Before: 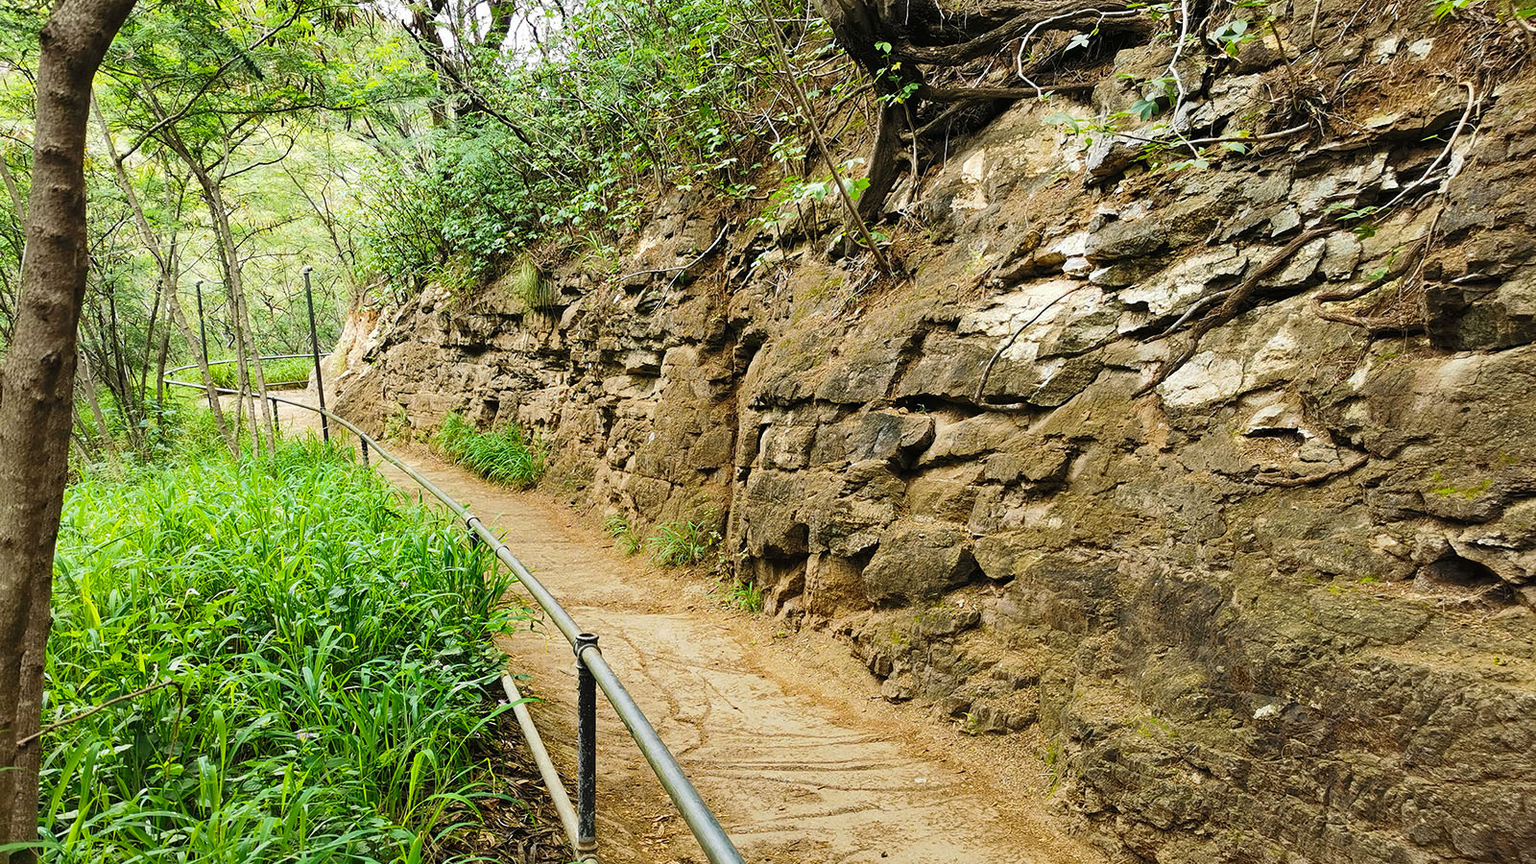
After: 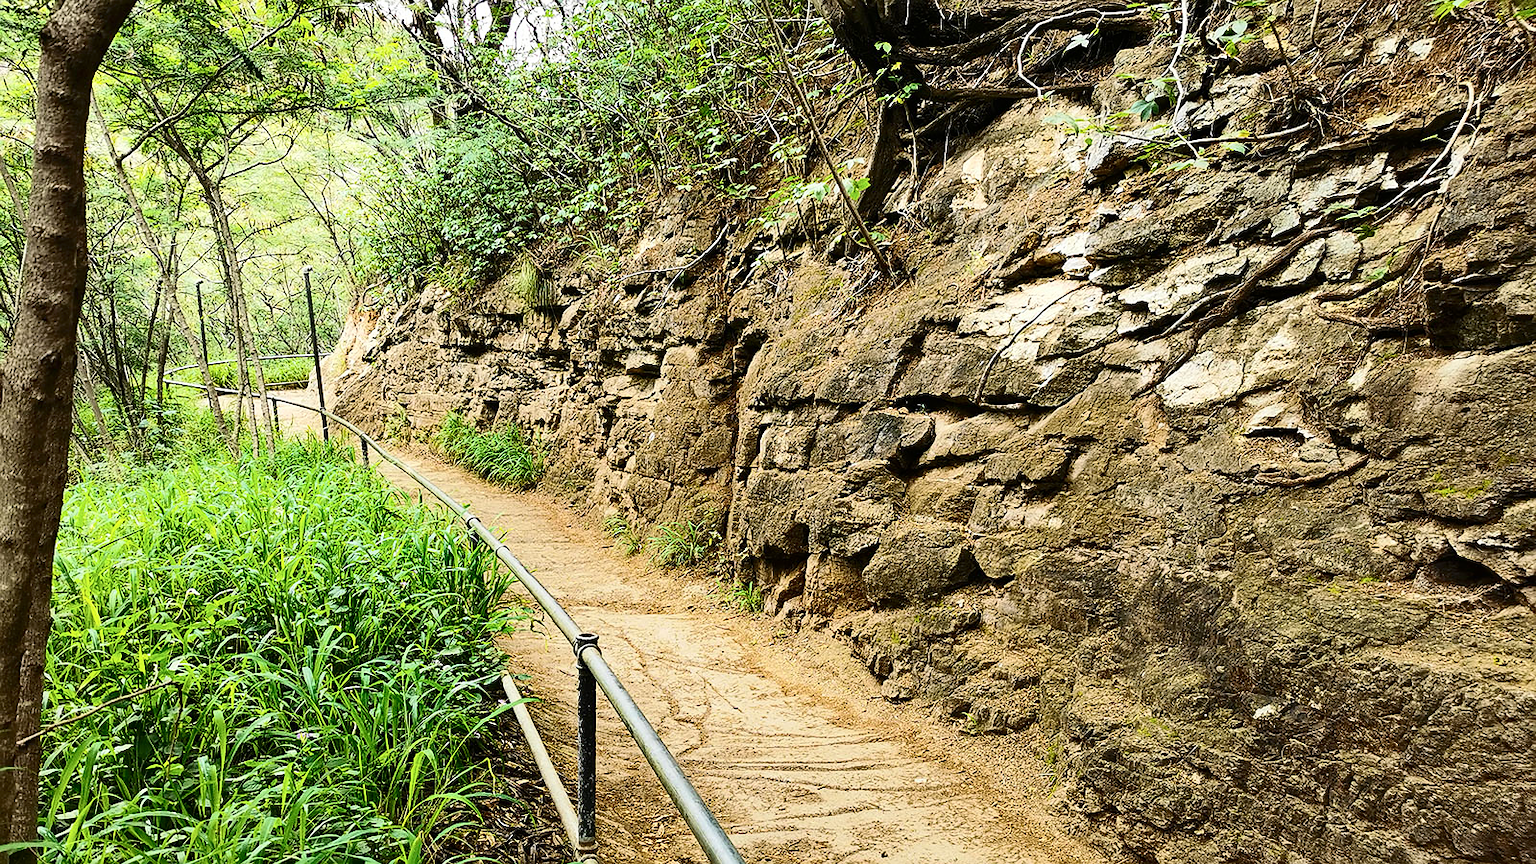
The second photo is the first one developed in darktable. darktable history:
contrast brightness saturation: contrast 0.28
sharpen: radius 1
